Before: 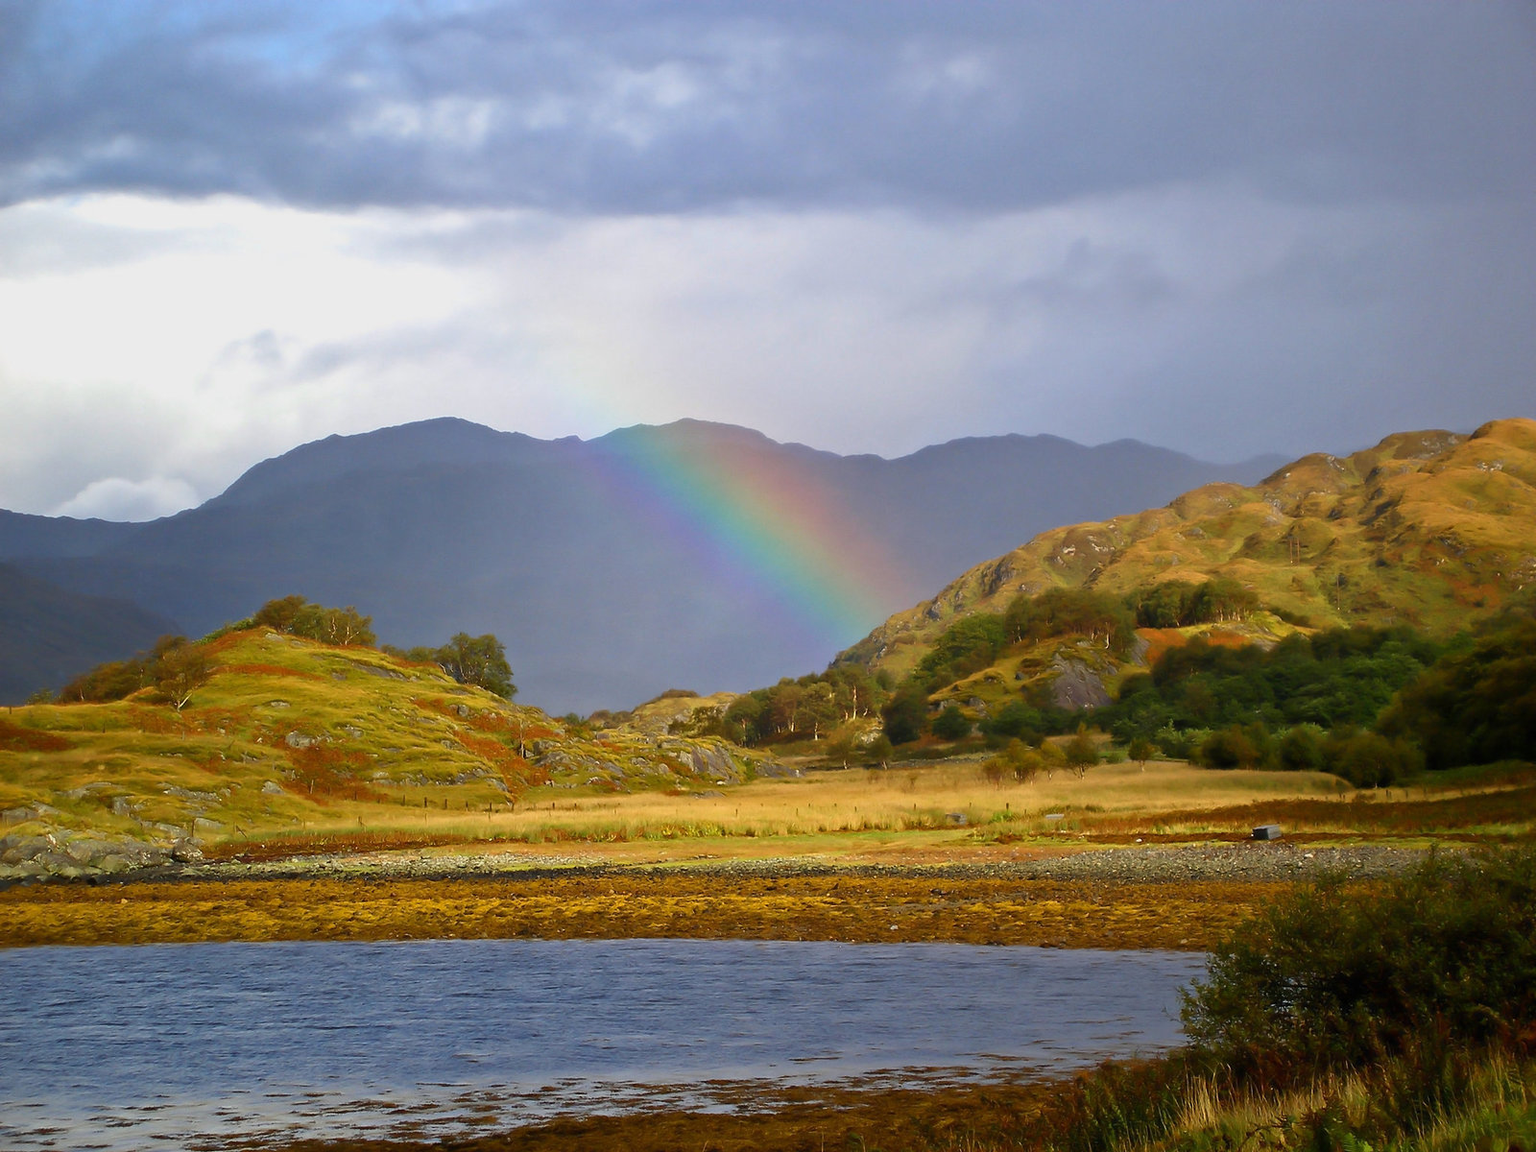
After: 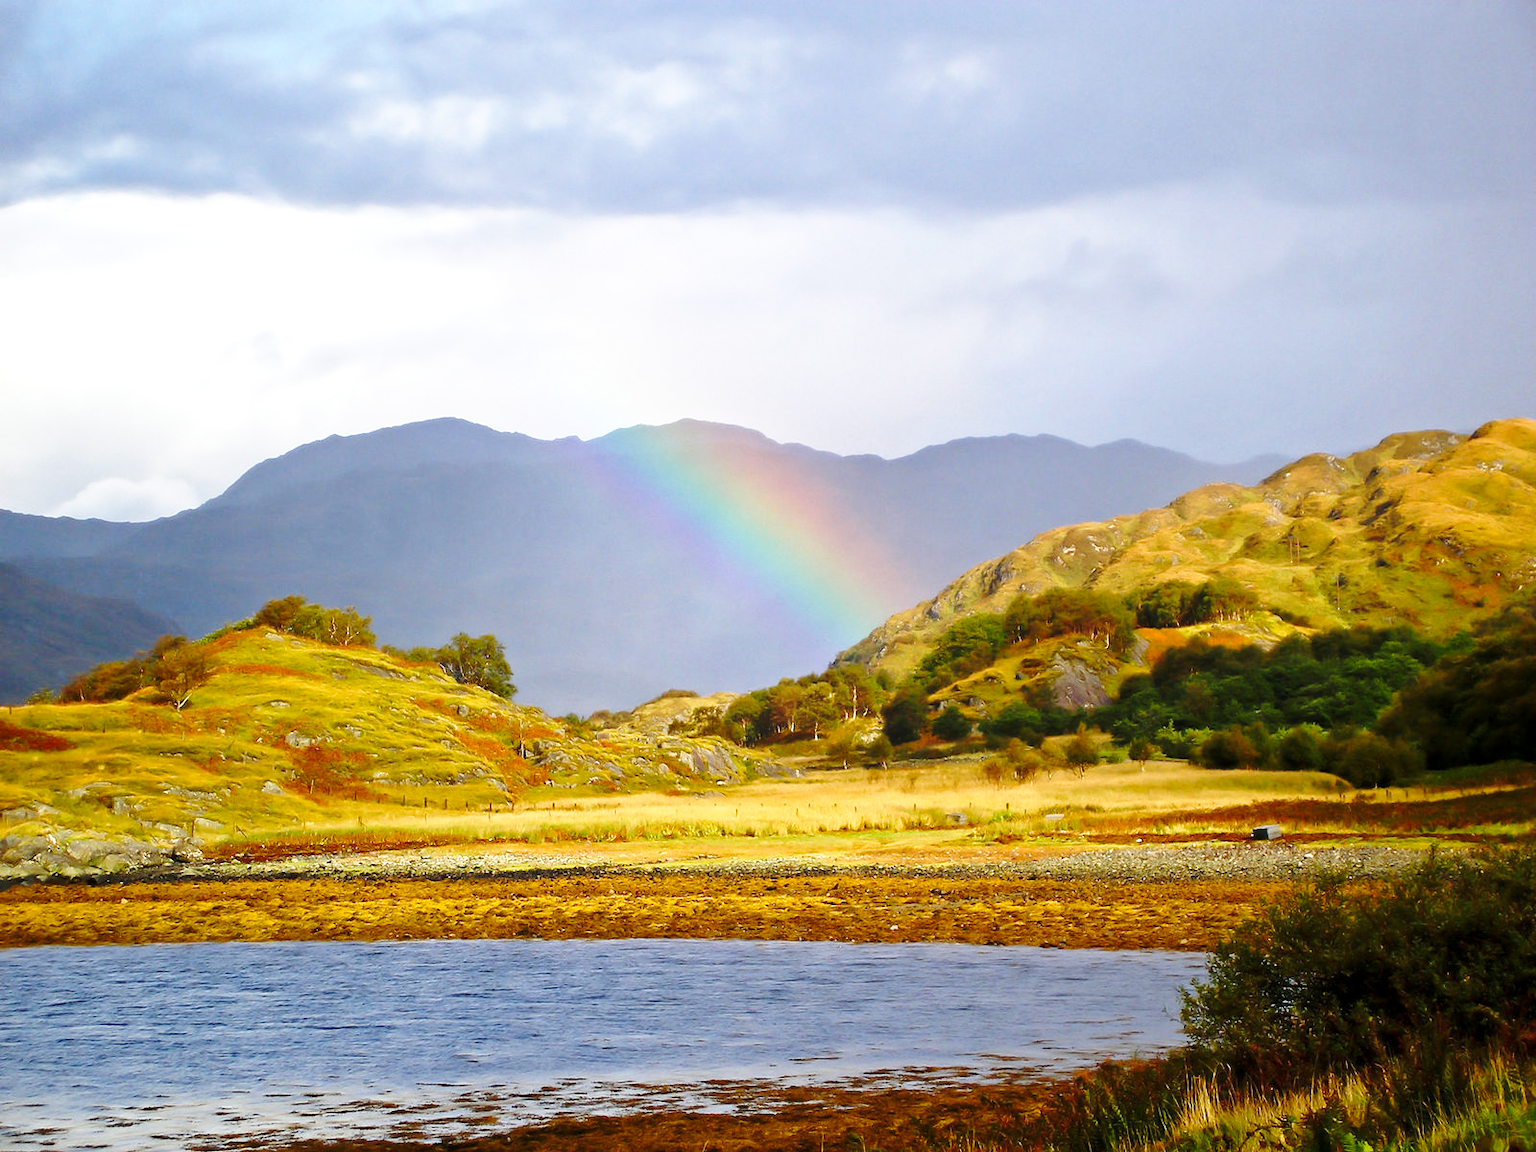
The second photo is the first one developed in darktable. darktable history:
exposure: compensate exposure bias true, compensate highlight preservation false
local contrast: highlights 103%, shadows 98%, detail 120%, midtone range 0.2
base curve: curves: ch0 [(0, 0) (0.032, 0.037) (0.105, 0.228) (0.435, 0.76) (0.856, 0.983) (1, 1)], preserve colors none
